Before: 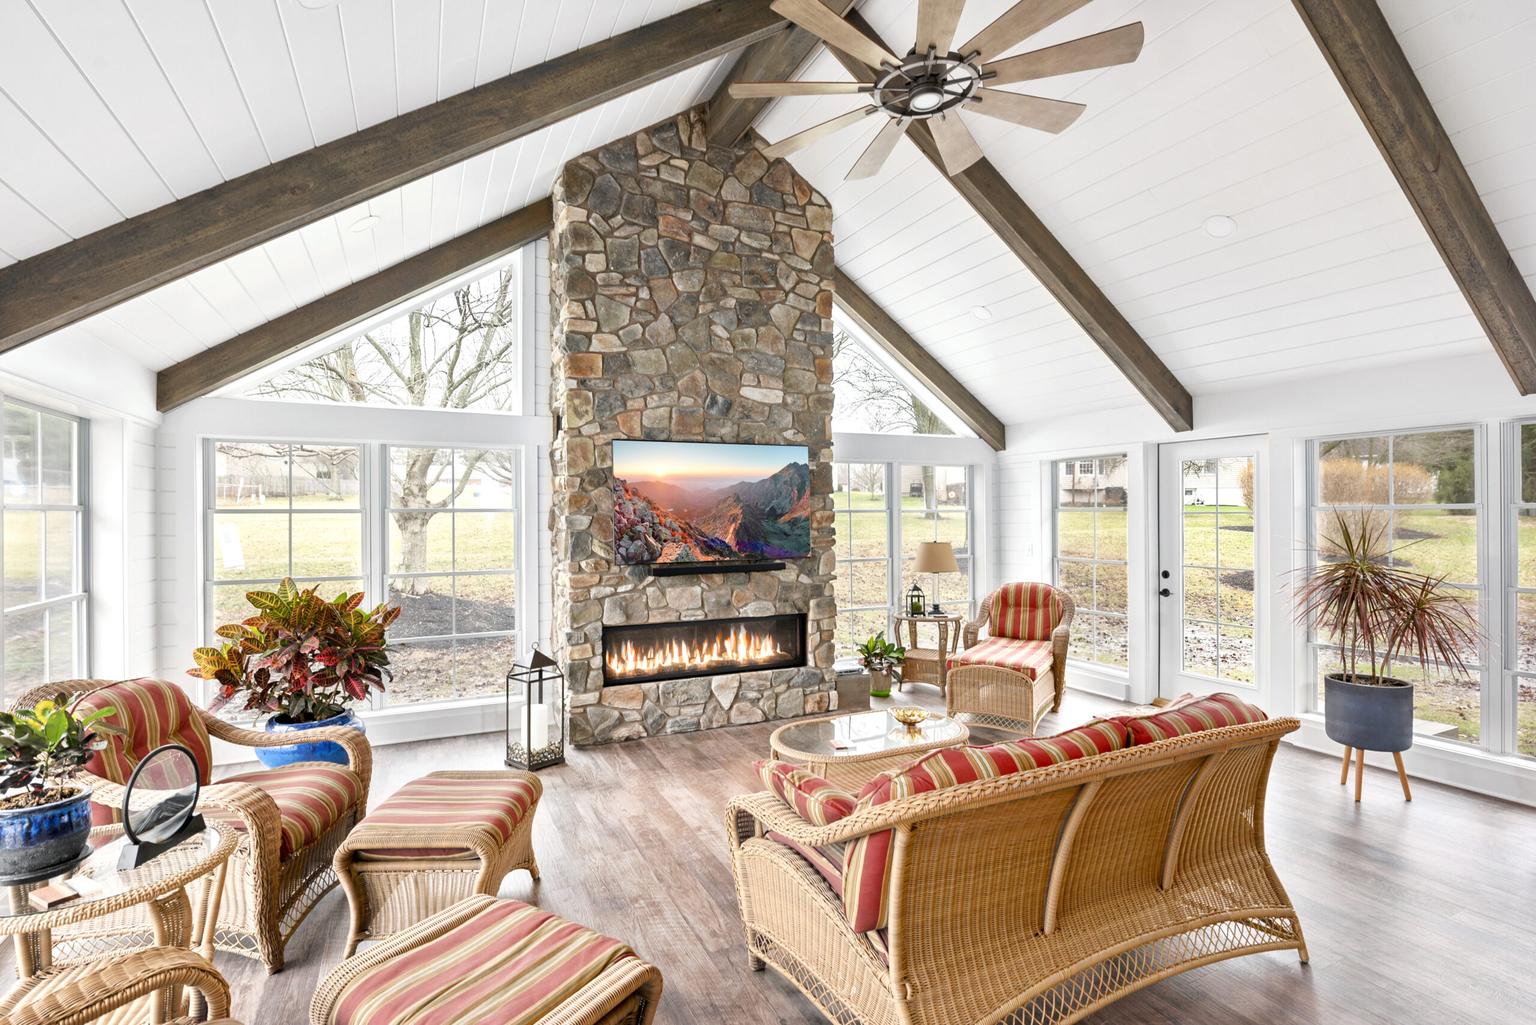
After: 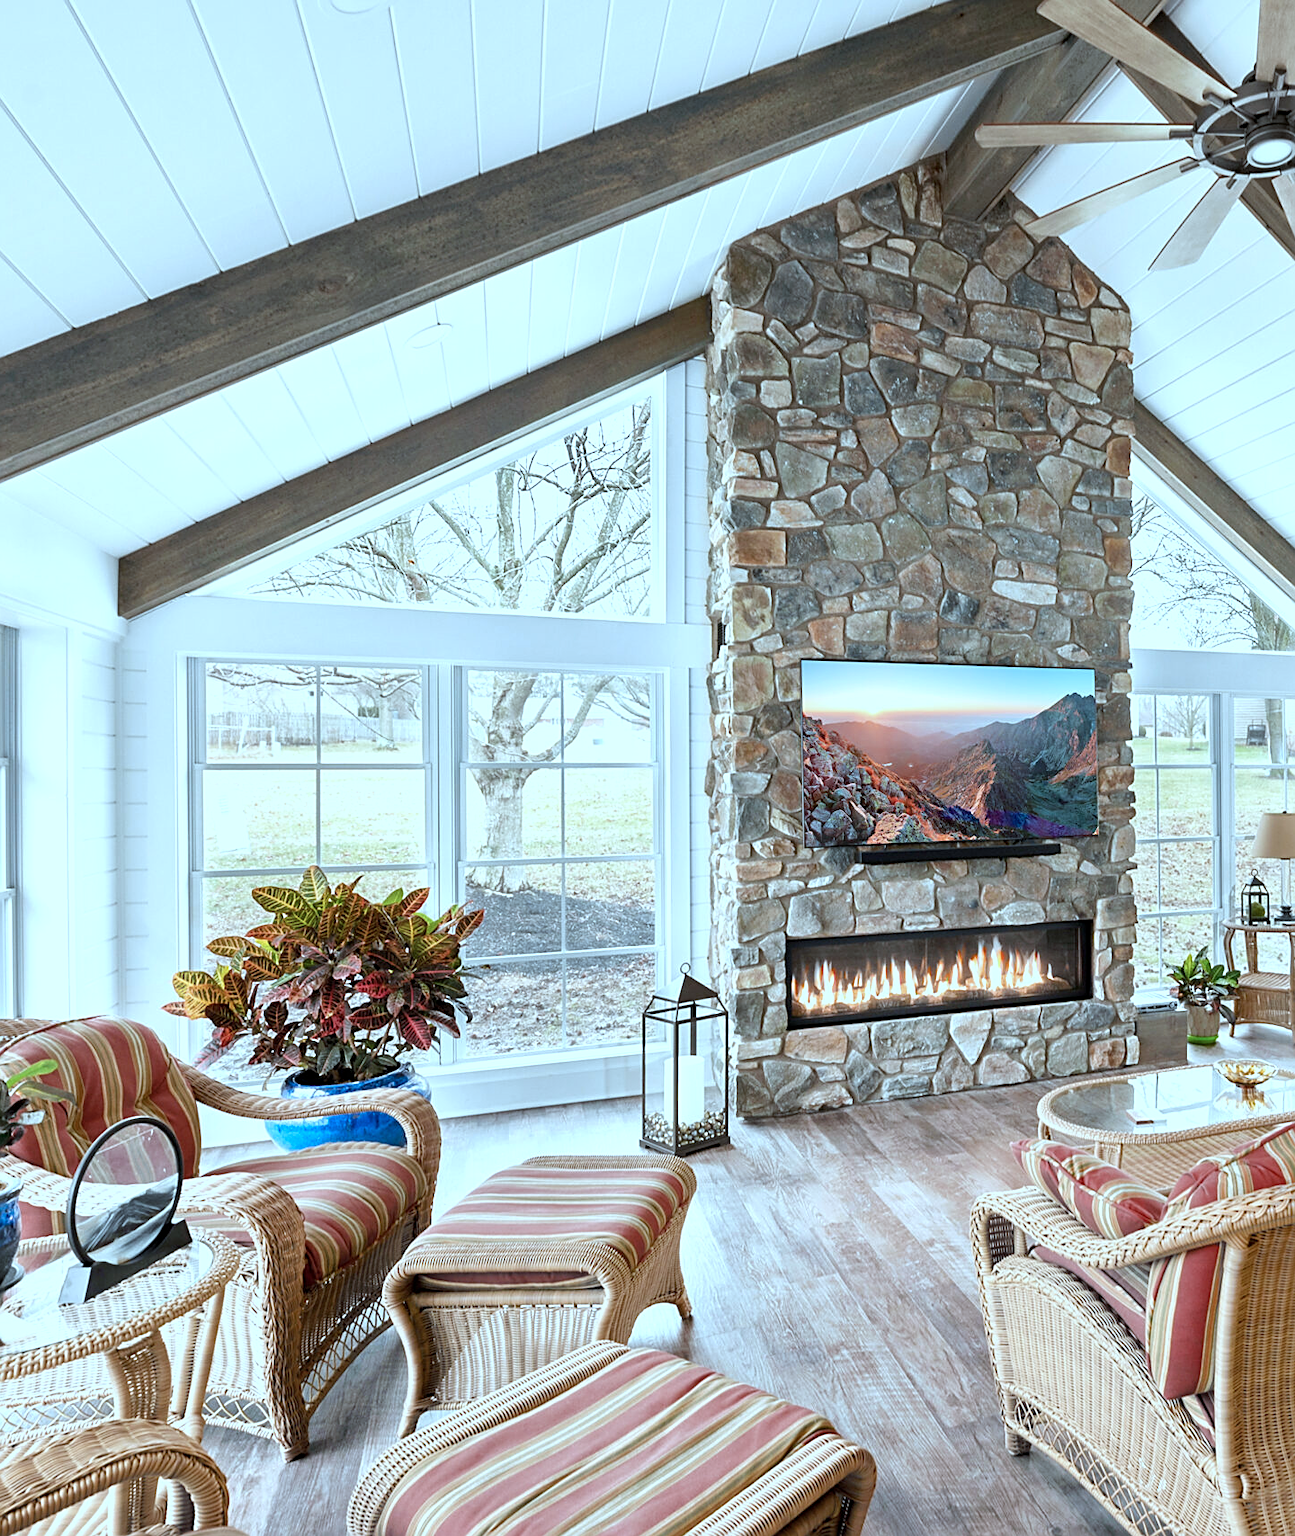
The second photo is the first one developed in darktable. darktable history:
color zones: curves: ch0 [(0.068, 0.464) (0.25, 0.5) (0.48, 0.508) (0.75, 0.536) (0.886, 0.476) (0.967, 0.456)]; ch1 [(0.066, 0.456) (0.25, 0.5) (0.616, 0.508) (0.746, 0.56) (0.934, 0.444)]
color correction: highlights a* -10.69, highlights b* -19.19
sharpen: on, module defaults
crop: left 5.114%, right 38.589%
